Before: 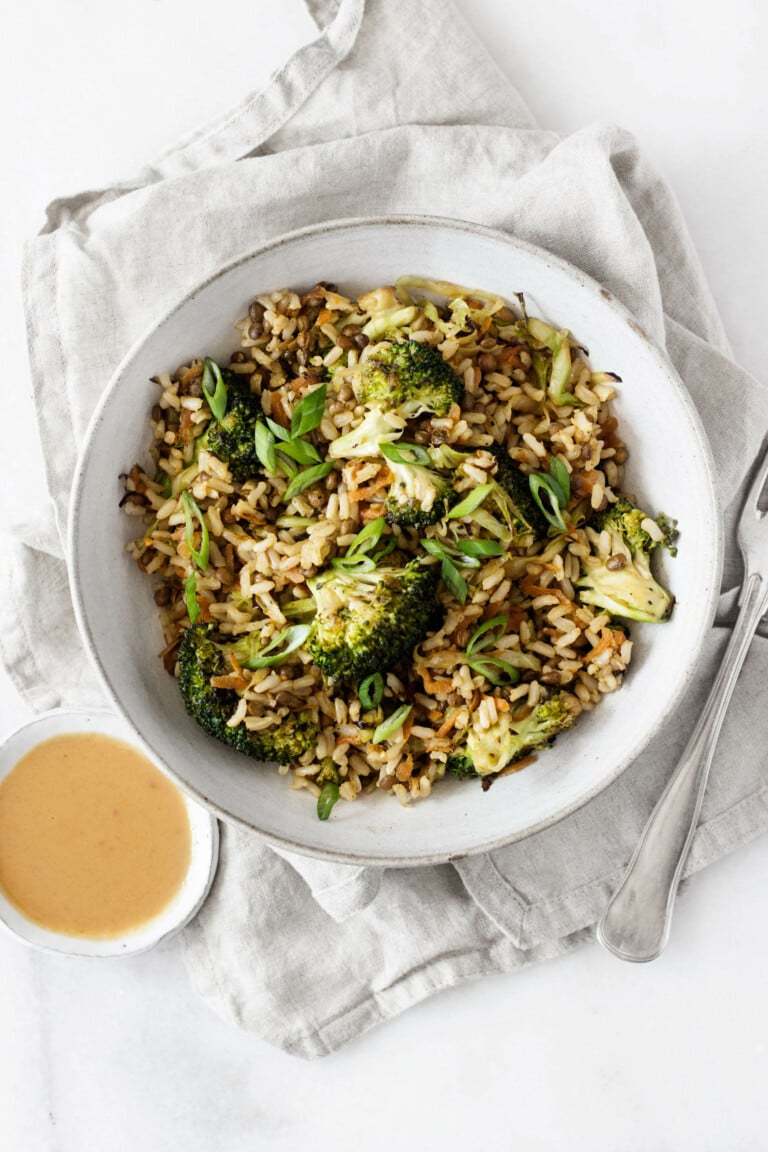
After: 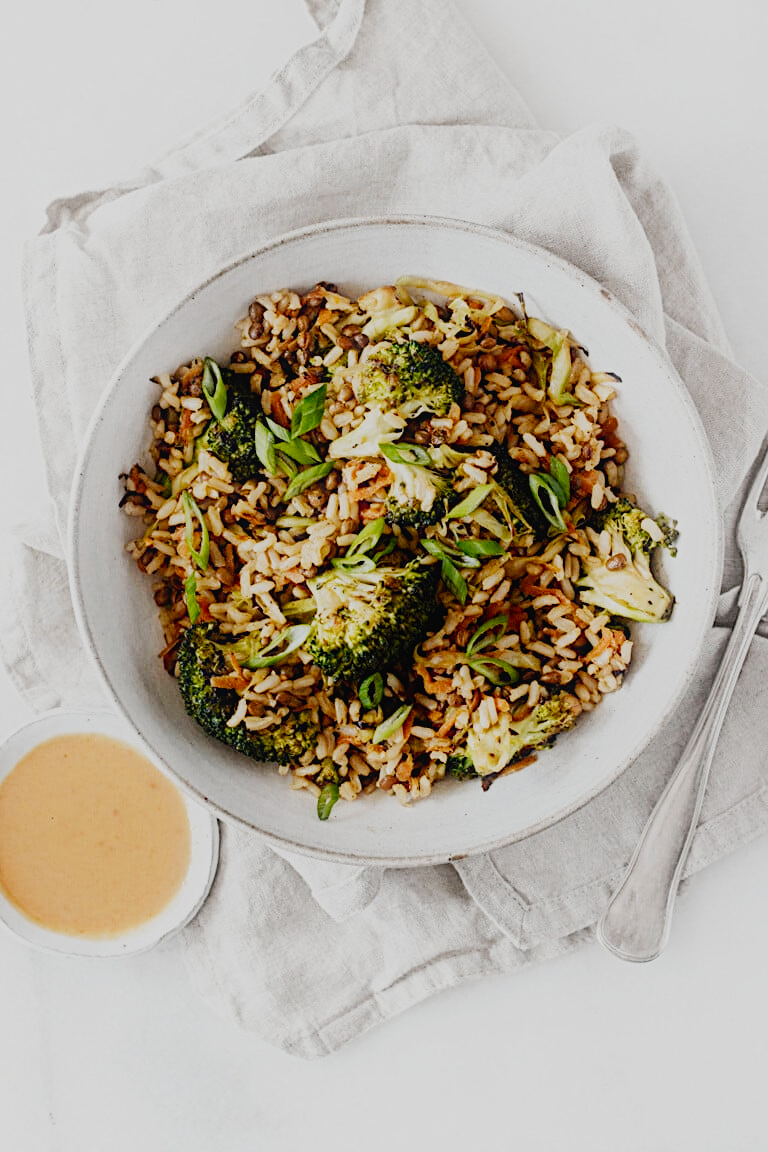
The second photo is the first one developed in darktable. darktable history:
sigmoid "smooth": skew -0.2, preserve hue 0%, red attenuation 0.1, red rotation 0.035, green attenuation 0.1, green rotation -0.017, blue attenuation 0.15, blue rotation -0.052, base primaries Rec2020
contrast equalizer "soft": y [[0.439, 0.44, 0.442, 0.457, 0.493, 0.498], [0.5 ×6], [0.5 ×6], [0 ×6], [0 ×6]]
color balance rgb "basic colorfulness: standard": perceptual saturation grading › global saturation 20%, perceptual saturation grading › highlights -25%, perceptual saturation grading › shadows 25%
color balance rgb "medium contrast": perceptual brilliance grading › highlights 20%, perceptual brilliance grading › mid-tones 10%, perceptual brilliance grading › shadows -20%
diffuse or sharpen "sharpen demosaicing: AA filter": edge sensitivity 1, 1st order anisotropy 100%, 2nd order anisotropy 100%, 3rd order anisotropy 100%, 4th order anisotropy 100%, 1st order speed -25%, 2nd order speed -25%, 3rd order speed -25%, 4th order speed -25%
diffuse or sharpen "diffusion": radius span 77, 1st order speed 50%, 2nd order speed 50%, 3rd order speed 50%, 4th order speed 50% | blend: blend mode normal, opacity 25%; mask: uniform (no mask)
haze removal: strength -0.1, adaptive false
rgb primaries "nice": tint hue -2.48°, red hue -0.024, green purity 1.08, blue hue -0.112, blue purity 1.17
exposure "magic lantern defaults": compensate highlight preservation false
